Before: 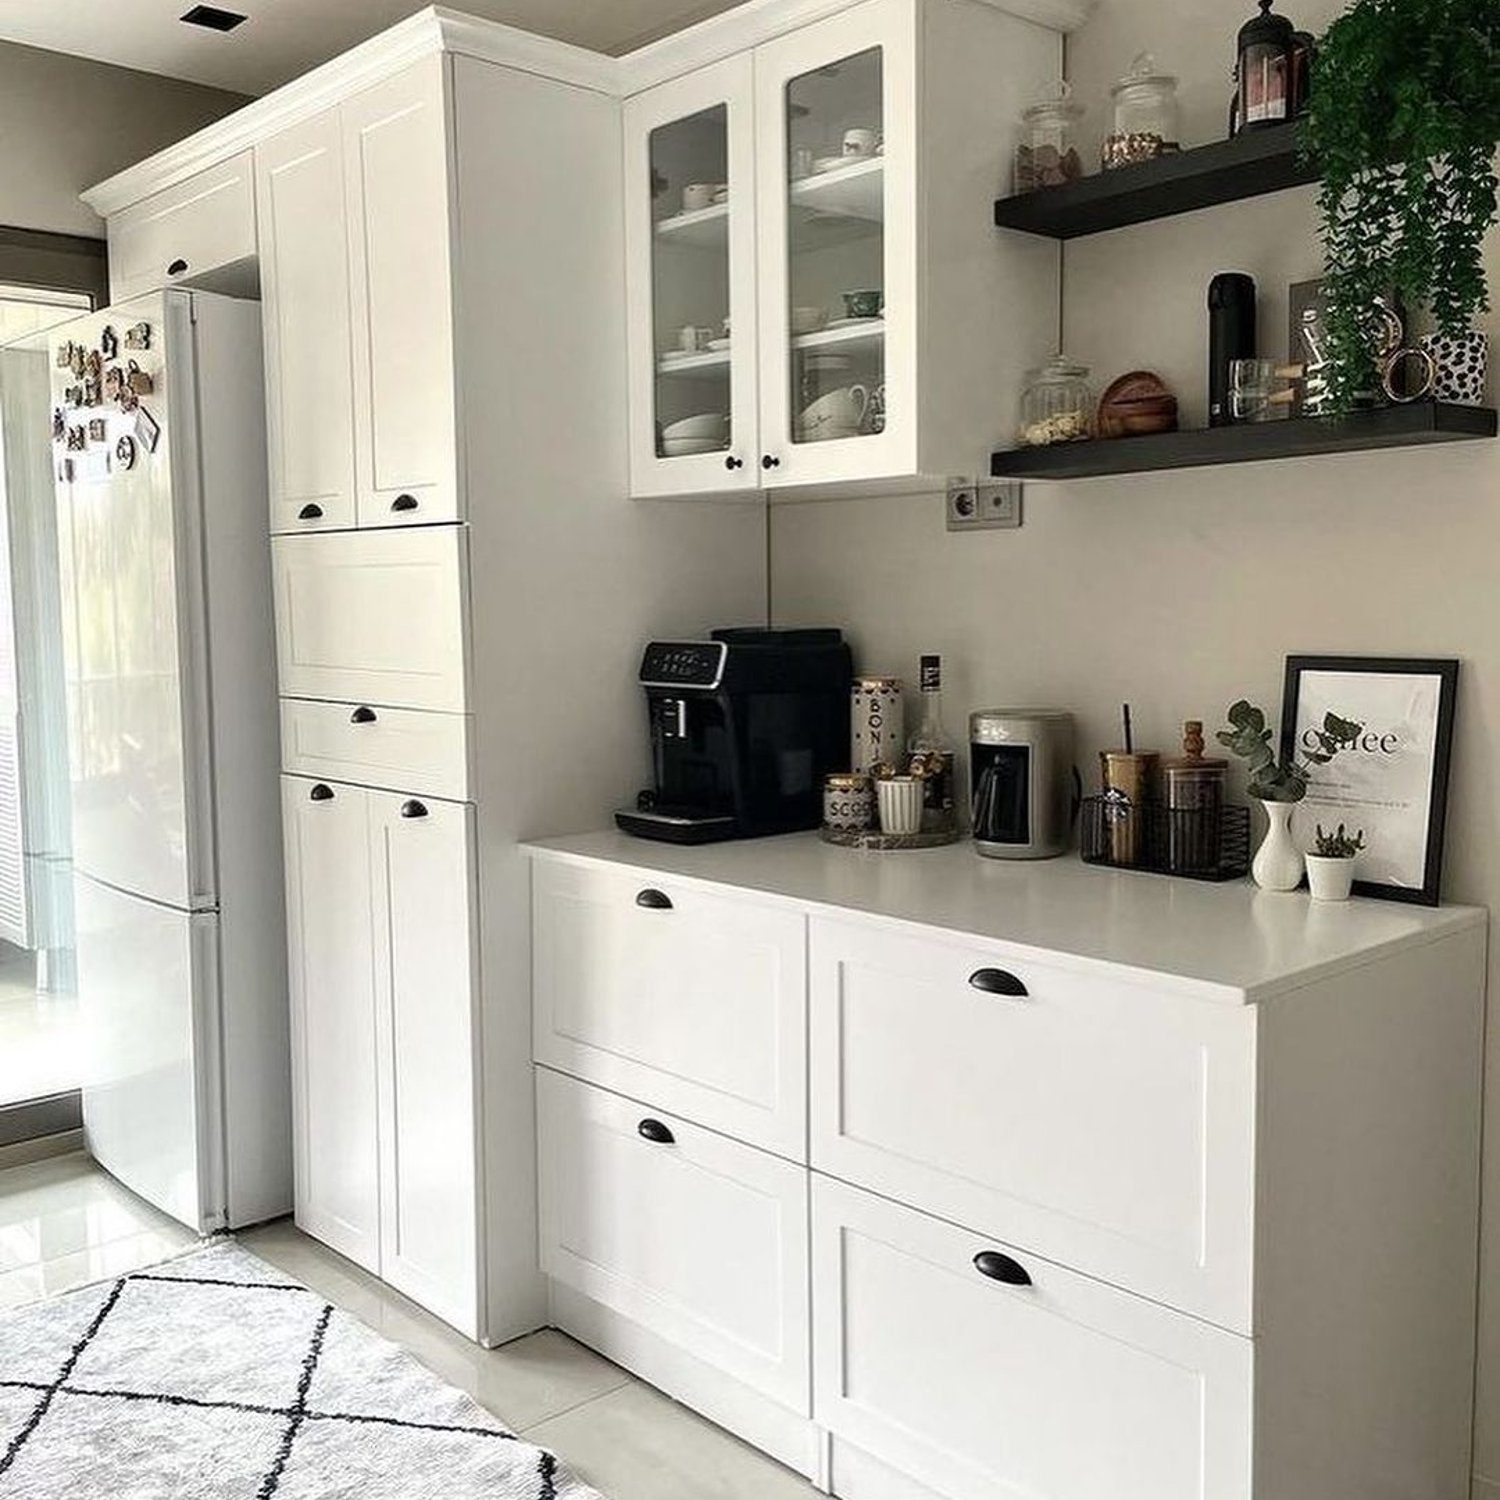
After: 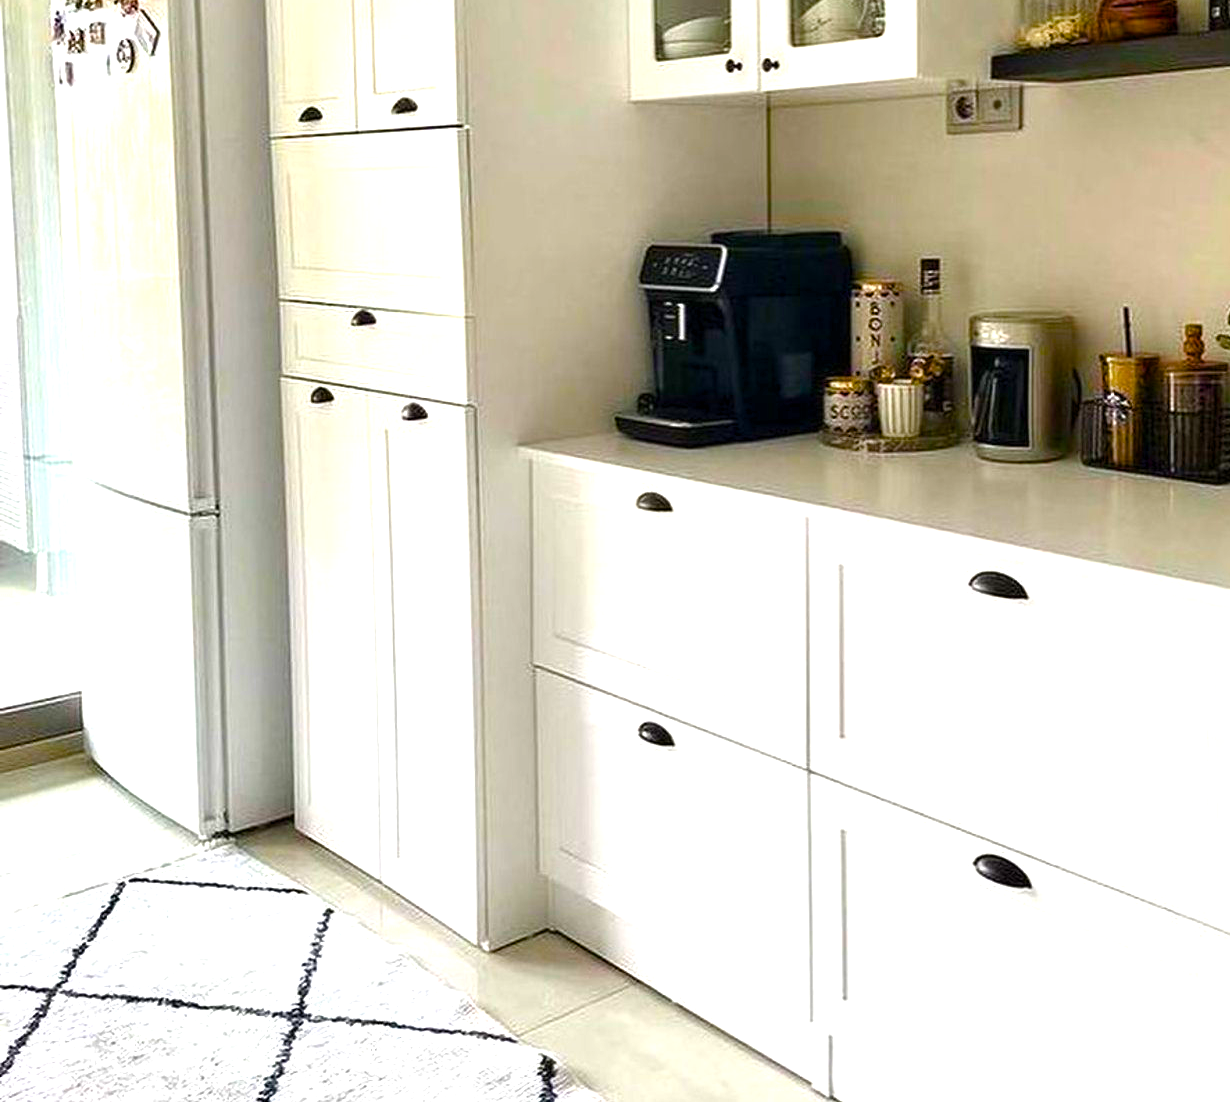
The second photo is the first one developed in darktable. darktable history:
crop: top 26.531%, right 17.959%
color balance rgb: linear chroma grading › global chroma 25%, perceptual saturation grading › global saturation 45%, perceptual saturation grading › highlights -50%, perceptual saturation grading › shadows 30%, perceptual brilliance grading › global brilliance 18%, global vibrance 40%
